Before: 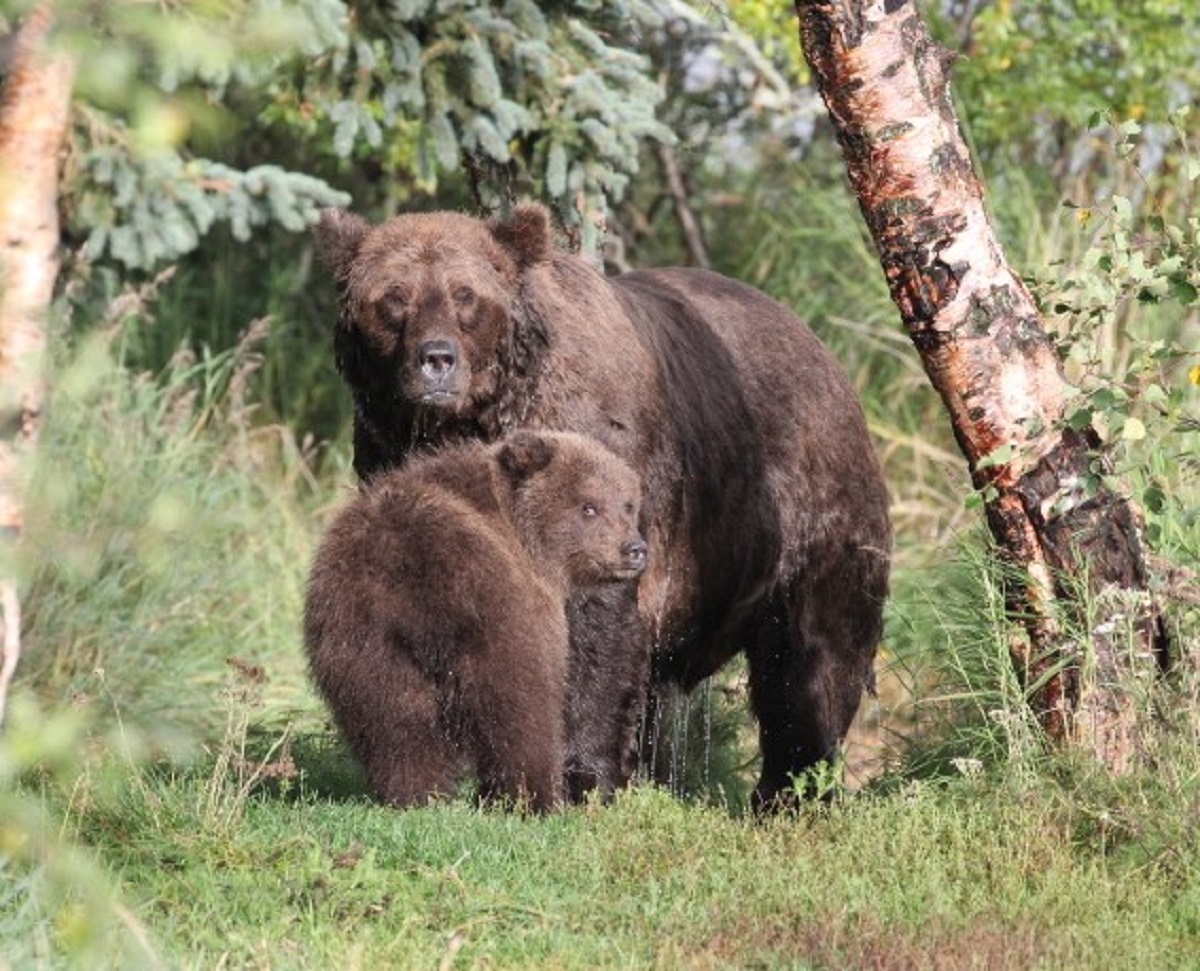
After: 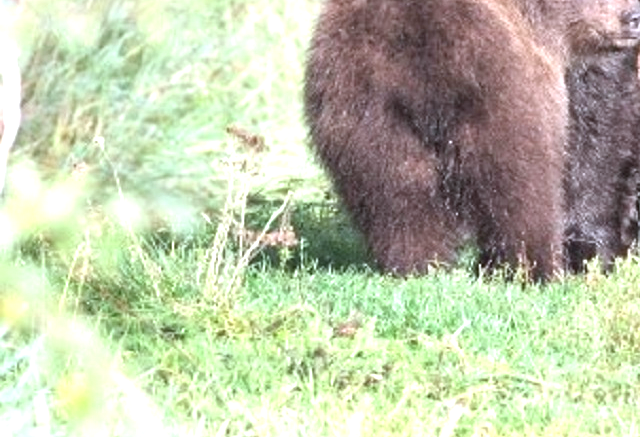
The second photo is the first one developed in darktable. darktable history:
crop and rotate: top 54.778%, right 46.61%, bottom 0.159%
exposure: black level correction 0, exposure 1.198 EV, compensate exposure bias true, compensate highlight preservation false
color calibration: x 0.367, y 0.379, temperature 4395.86 K
white balance: red 1, blue 1
